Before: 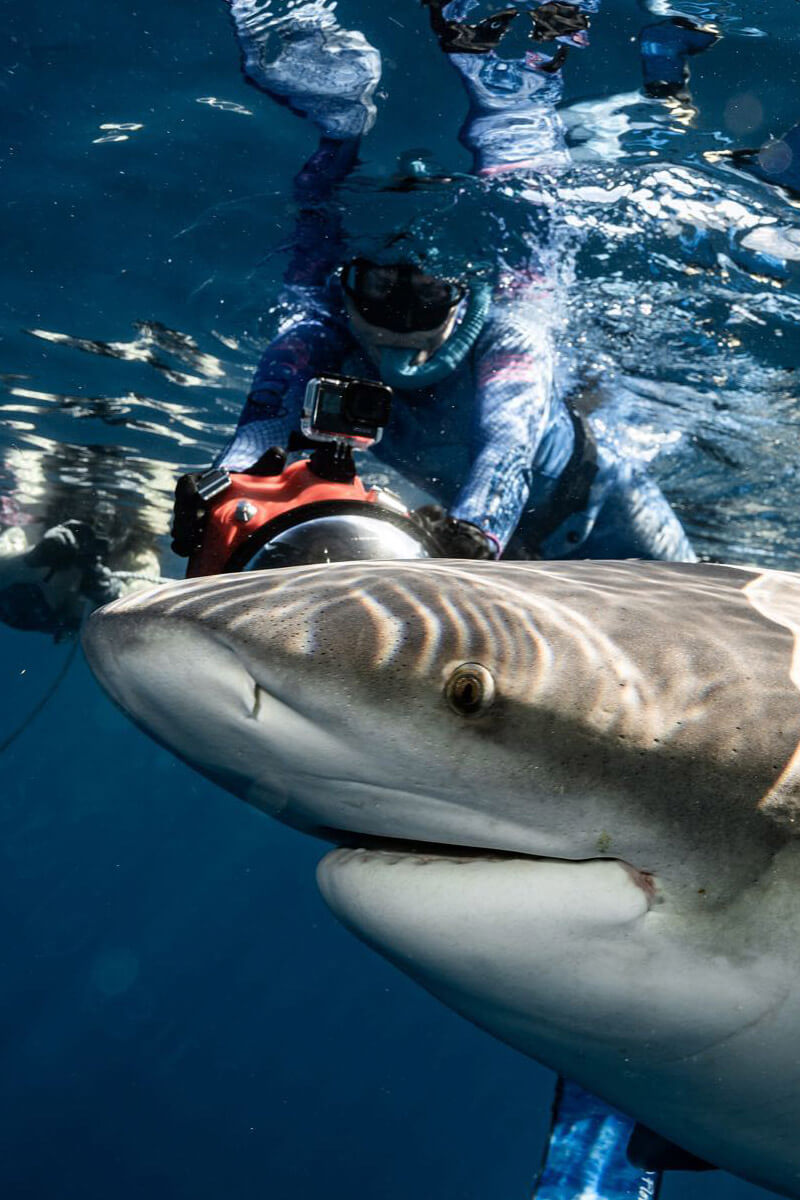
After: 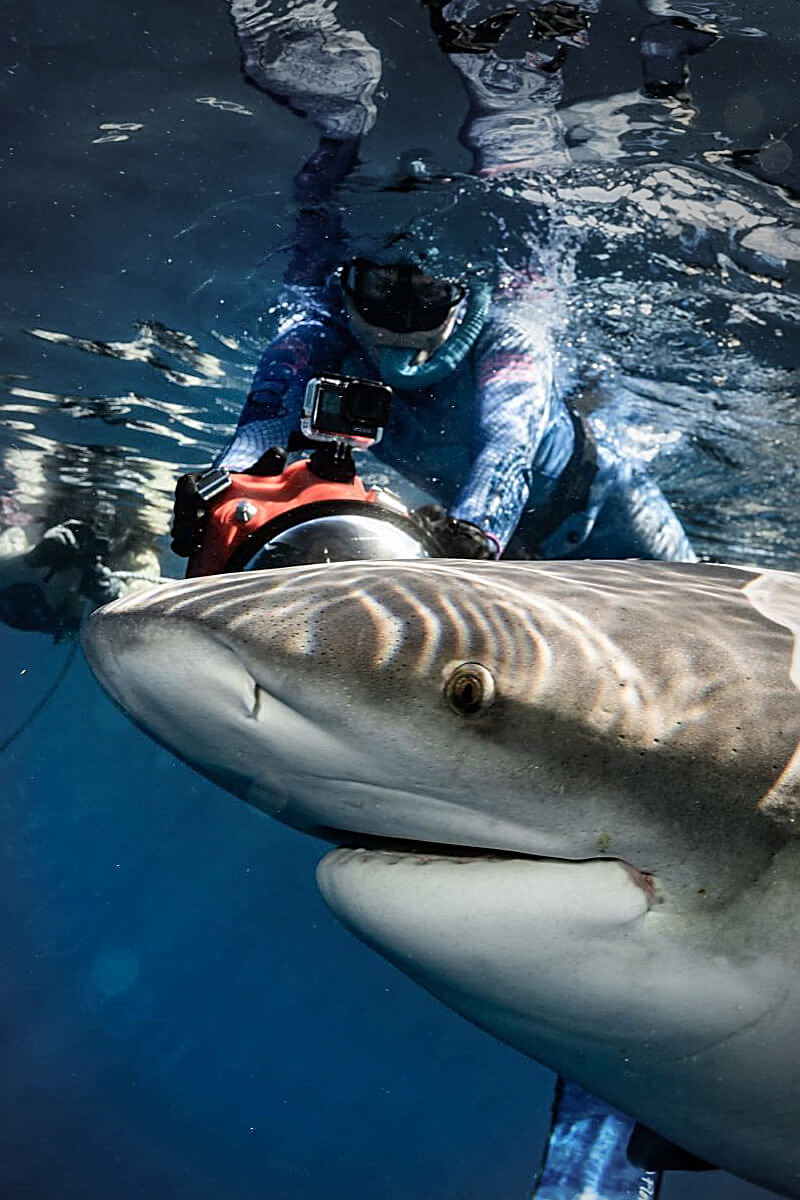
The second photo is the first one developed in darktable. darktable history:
vignetting: fall-off start 64.99%, brightness -0.575, center (-0.029, 0.24), width/height ratio 0.884
sharpen: amount 0.592
shadows and highlights: low approximation 0.01, soften with gaussian
